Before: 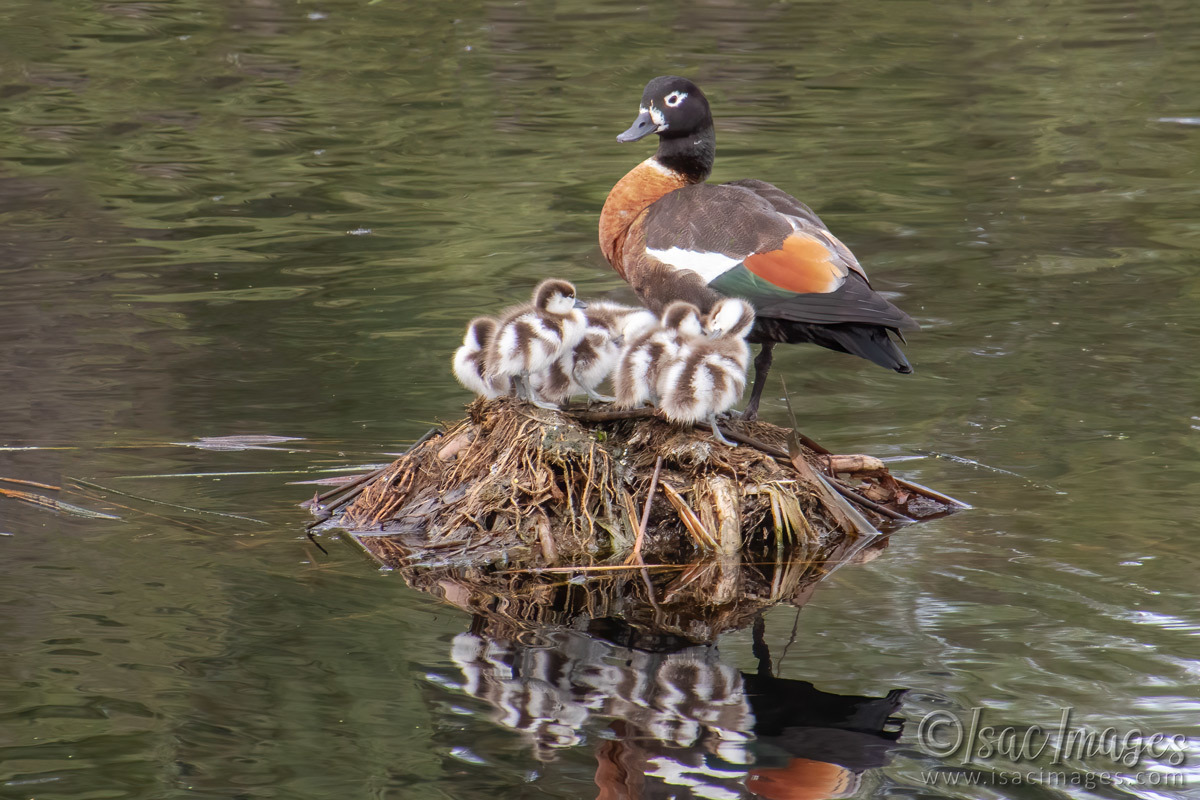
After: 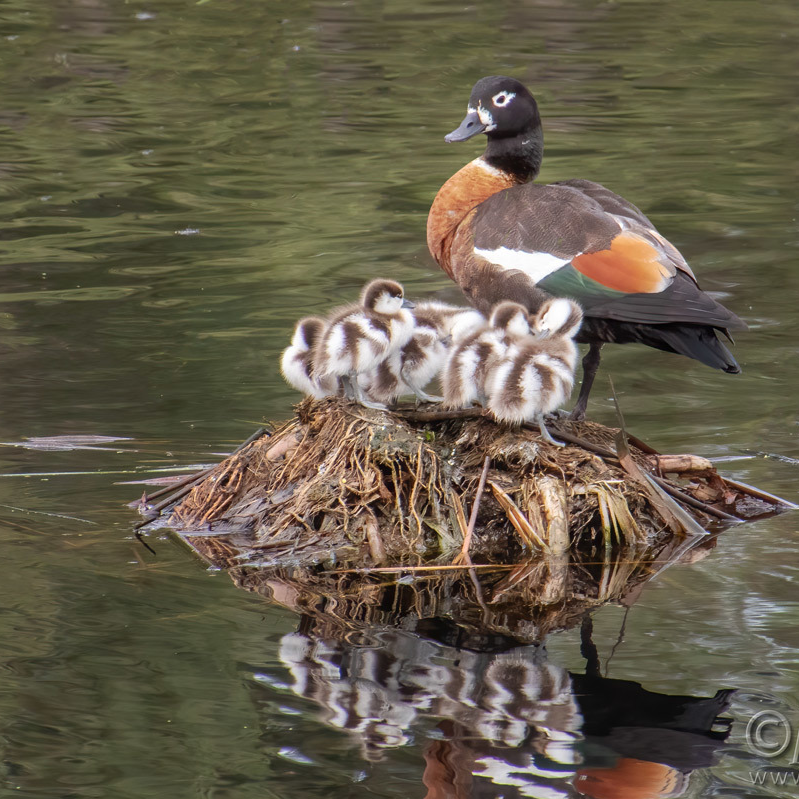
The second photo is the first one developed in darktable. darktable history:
crop and rotate: left 14.385%, right 18.948%
exposure: compensate highlight preservation false
